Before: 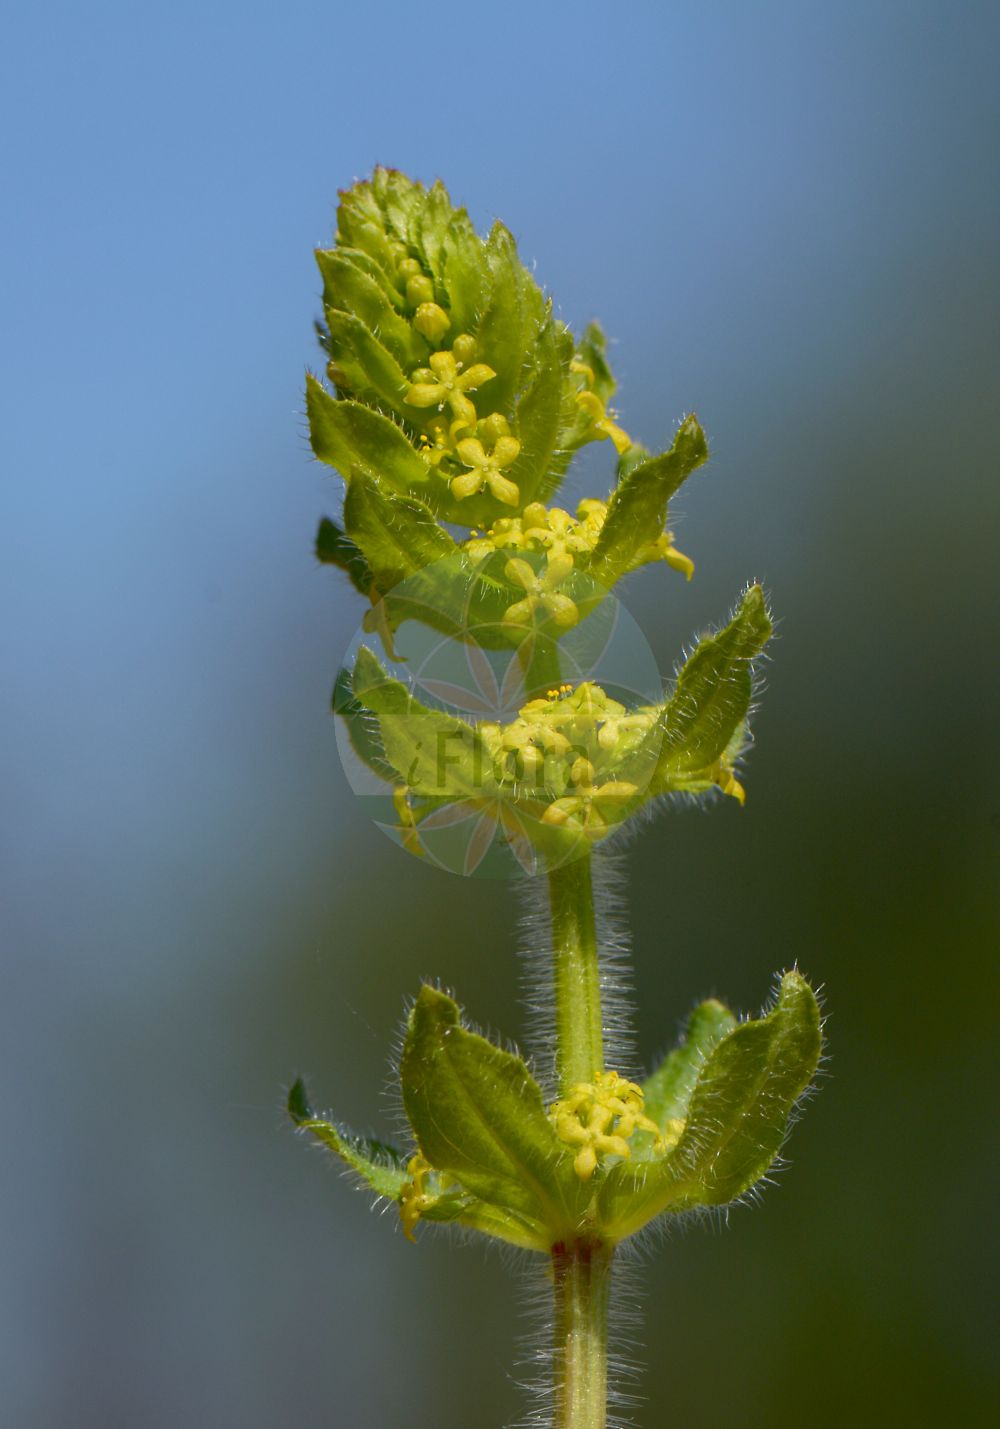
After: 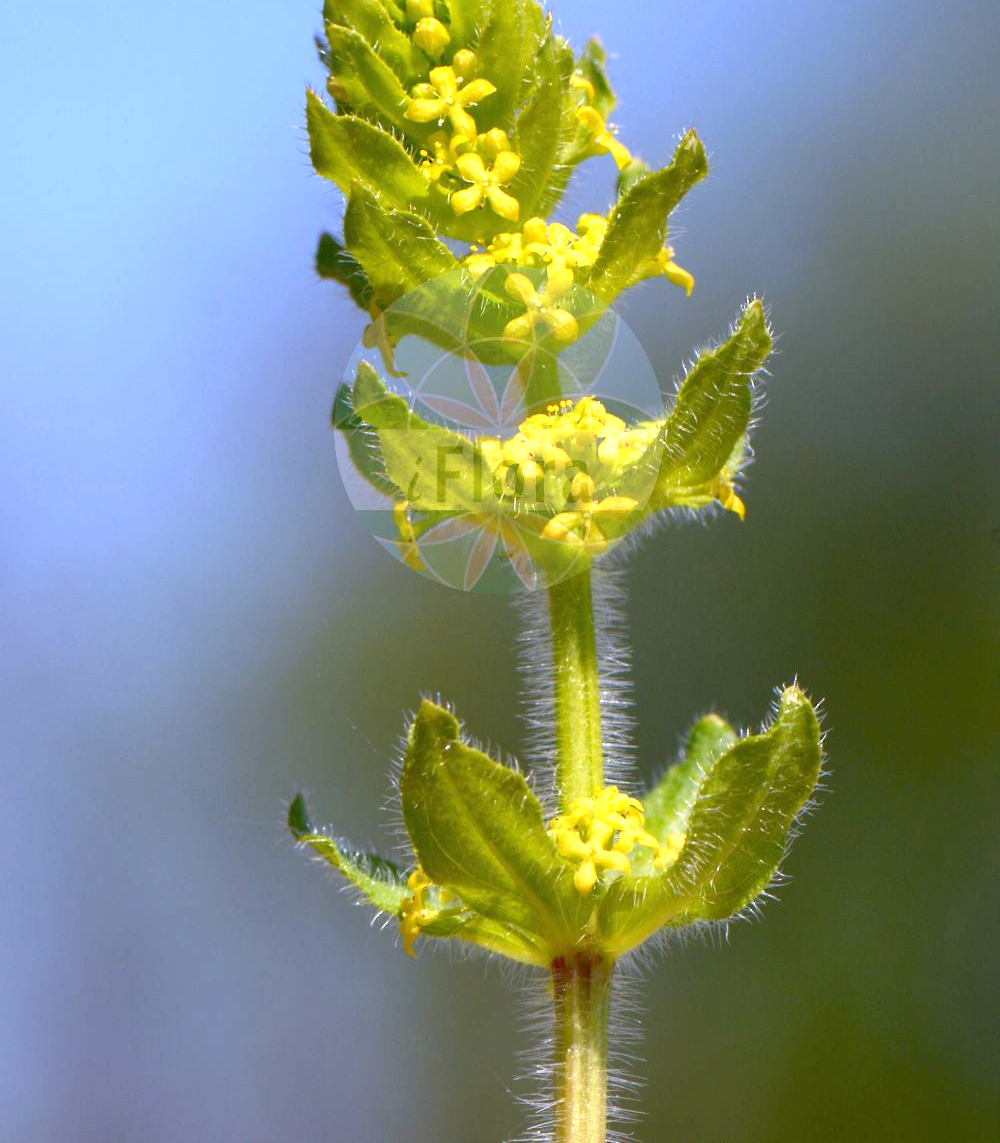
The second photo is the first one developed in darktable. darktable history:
crop and rotate: top 19.998%
white balance: red 1.042, blue 1.17
exposure: black level correction 0, exposure 1 EV, compensate exposure bias true, compensate highlight preservation false
